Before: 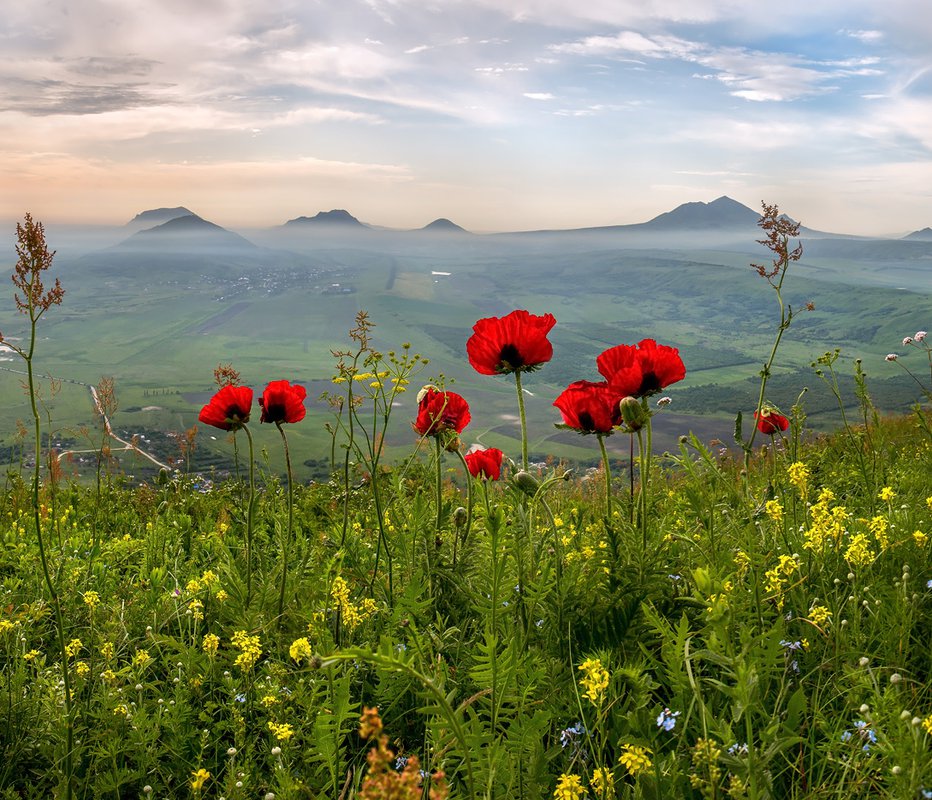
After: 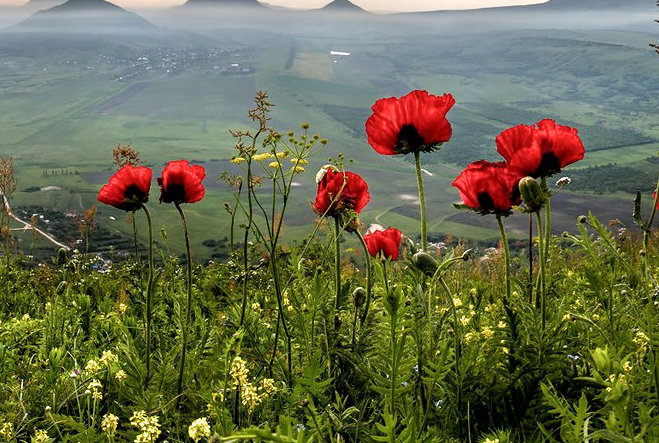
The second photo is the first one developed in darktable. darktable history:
crop: left 10.908%, top 27.595%, right 18.314%, bottom 17.027%
filmic rgb: black relative exposure -8.3 EV, white relative exposure 2.2 EV, target white luminance 99.887%, hardness 7.09, latitude 75.39%, contrast 1.32, highlights saturation mix -1.97%, shadows ↔ highlights balance 30.03%, color science v6 (2022)
